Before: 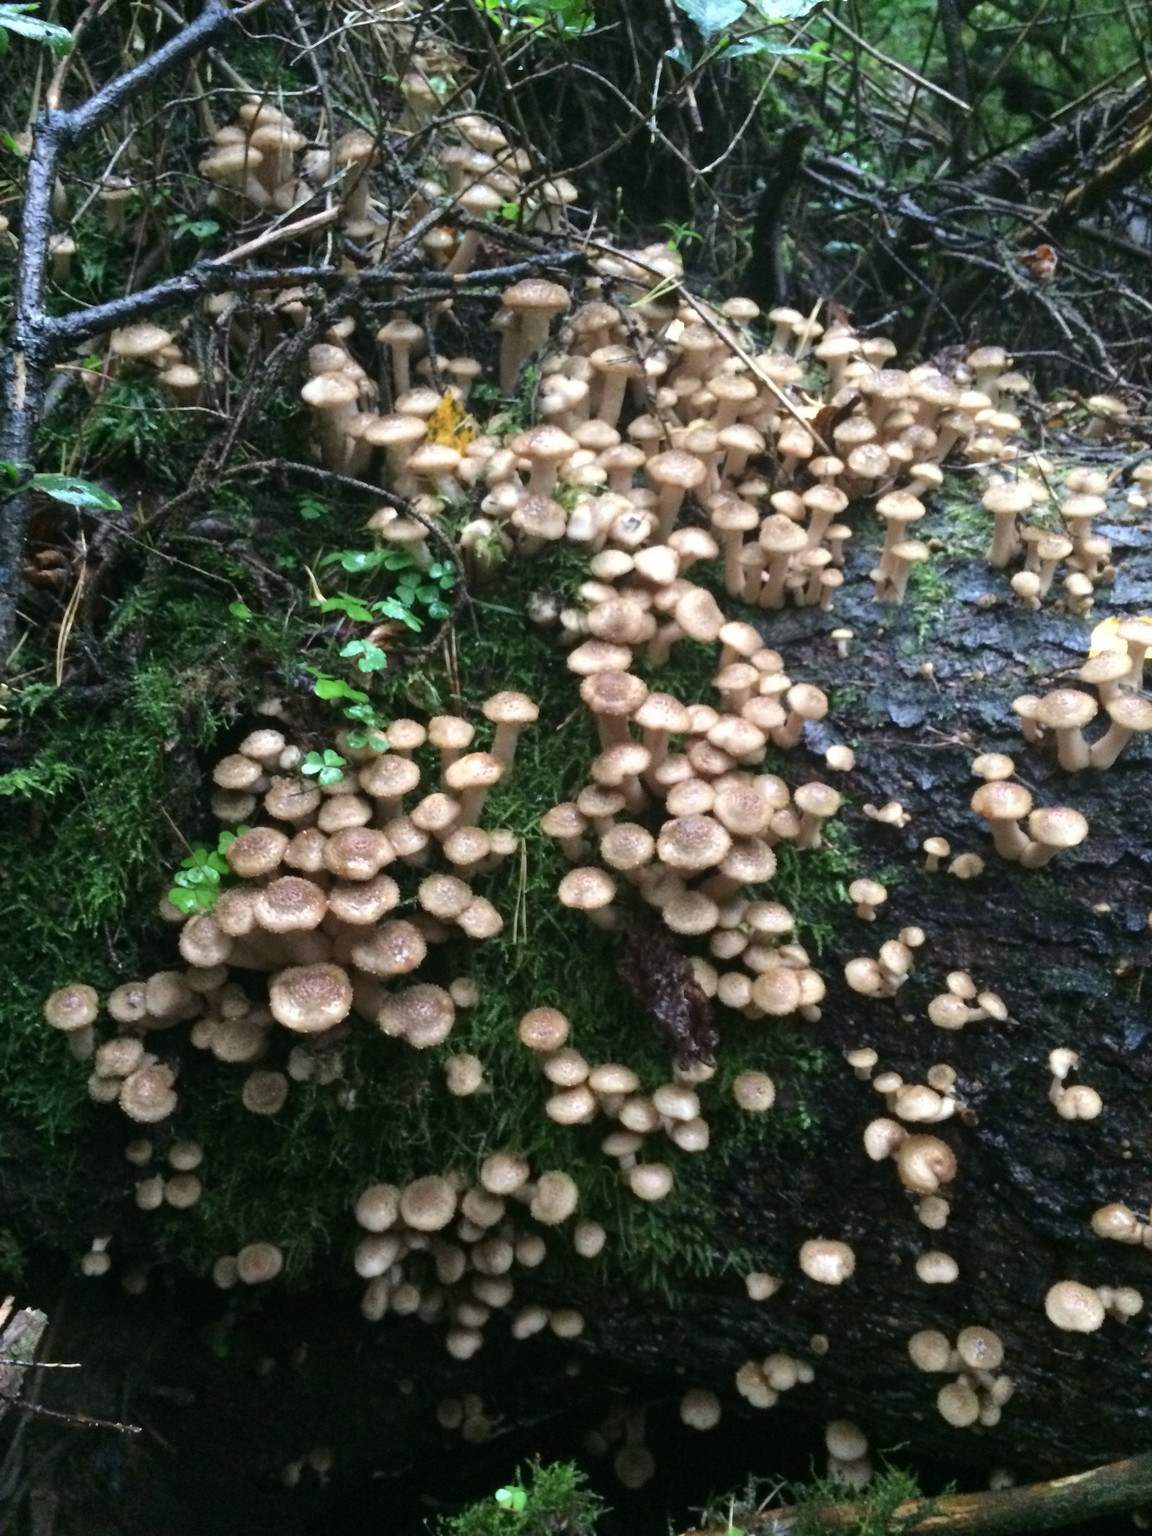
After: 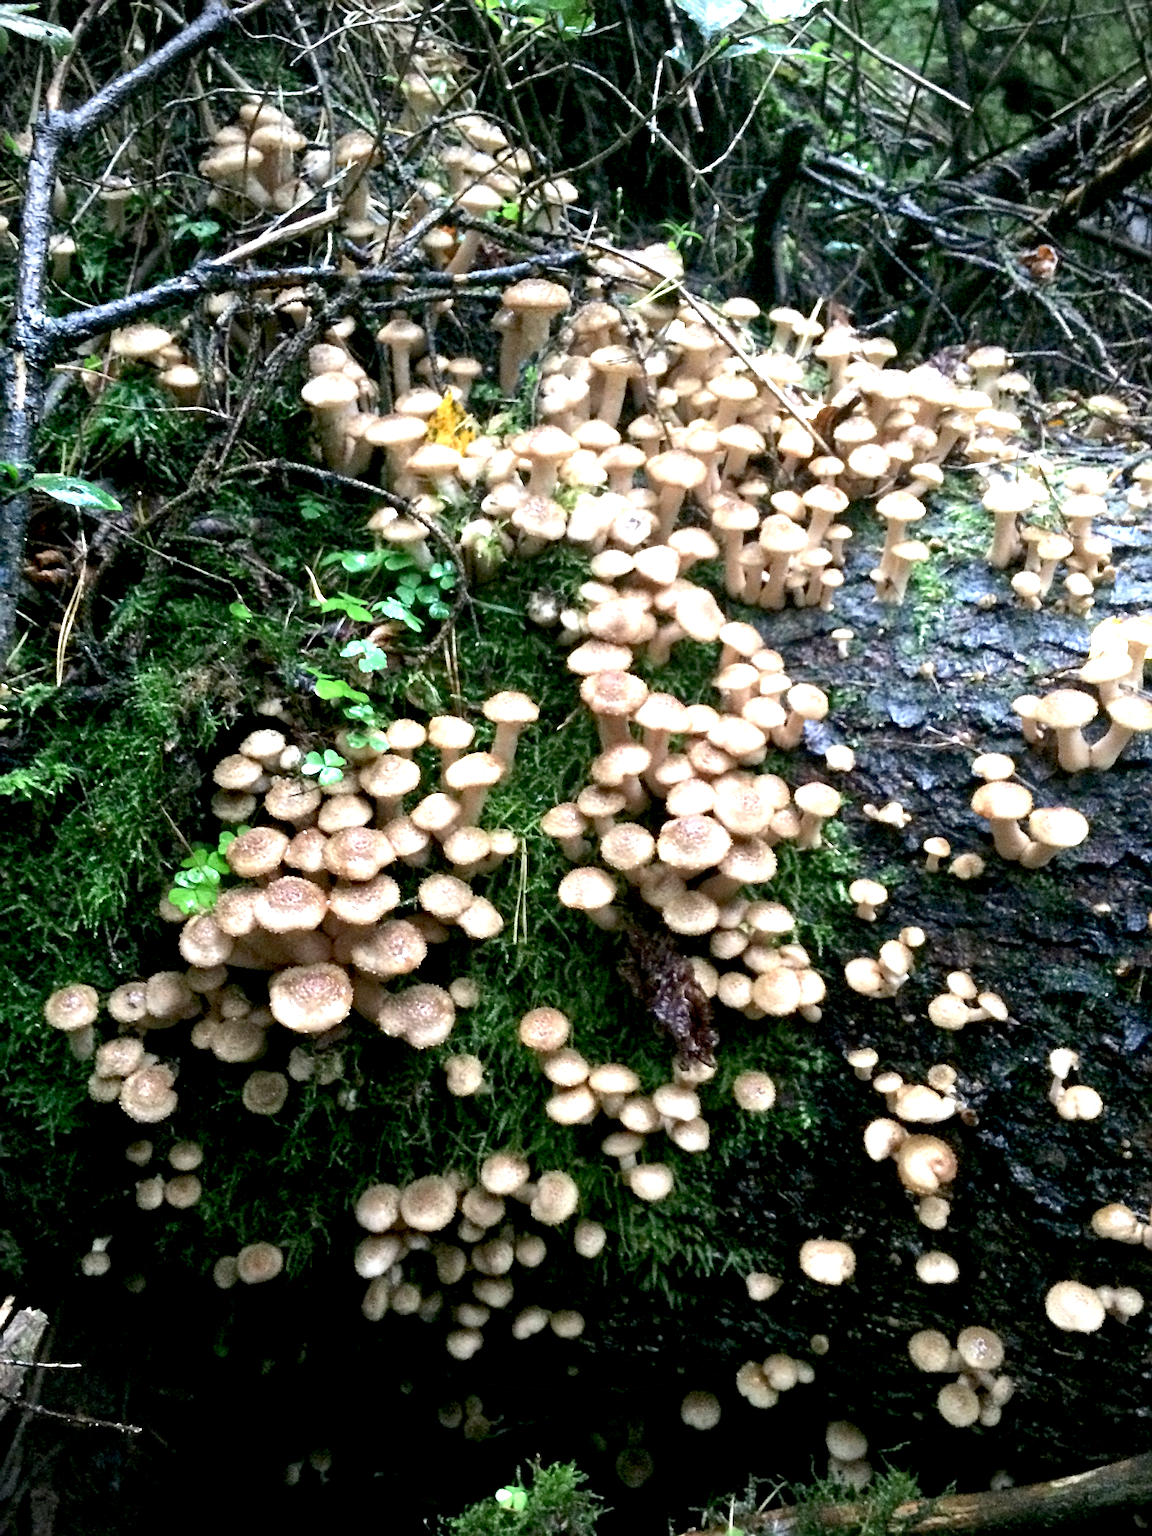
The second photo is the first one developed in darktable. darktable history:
exposure: black level correction 0.01, exposure 1 EV, compensate exposure bias true, compensate highlight preservation false
vignetting: center (0, 0.008), unbound false
sharpen: on, module defaults
